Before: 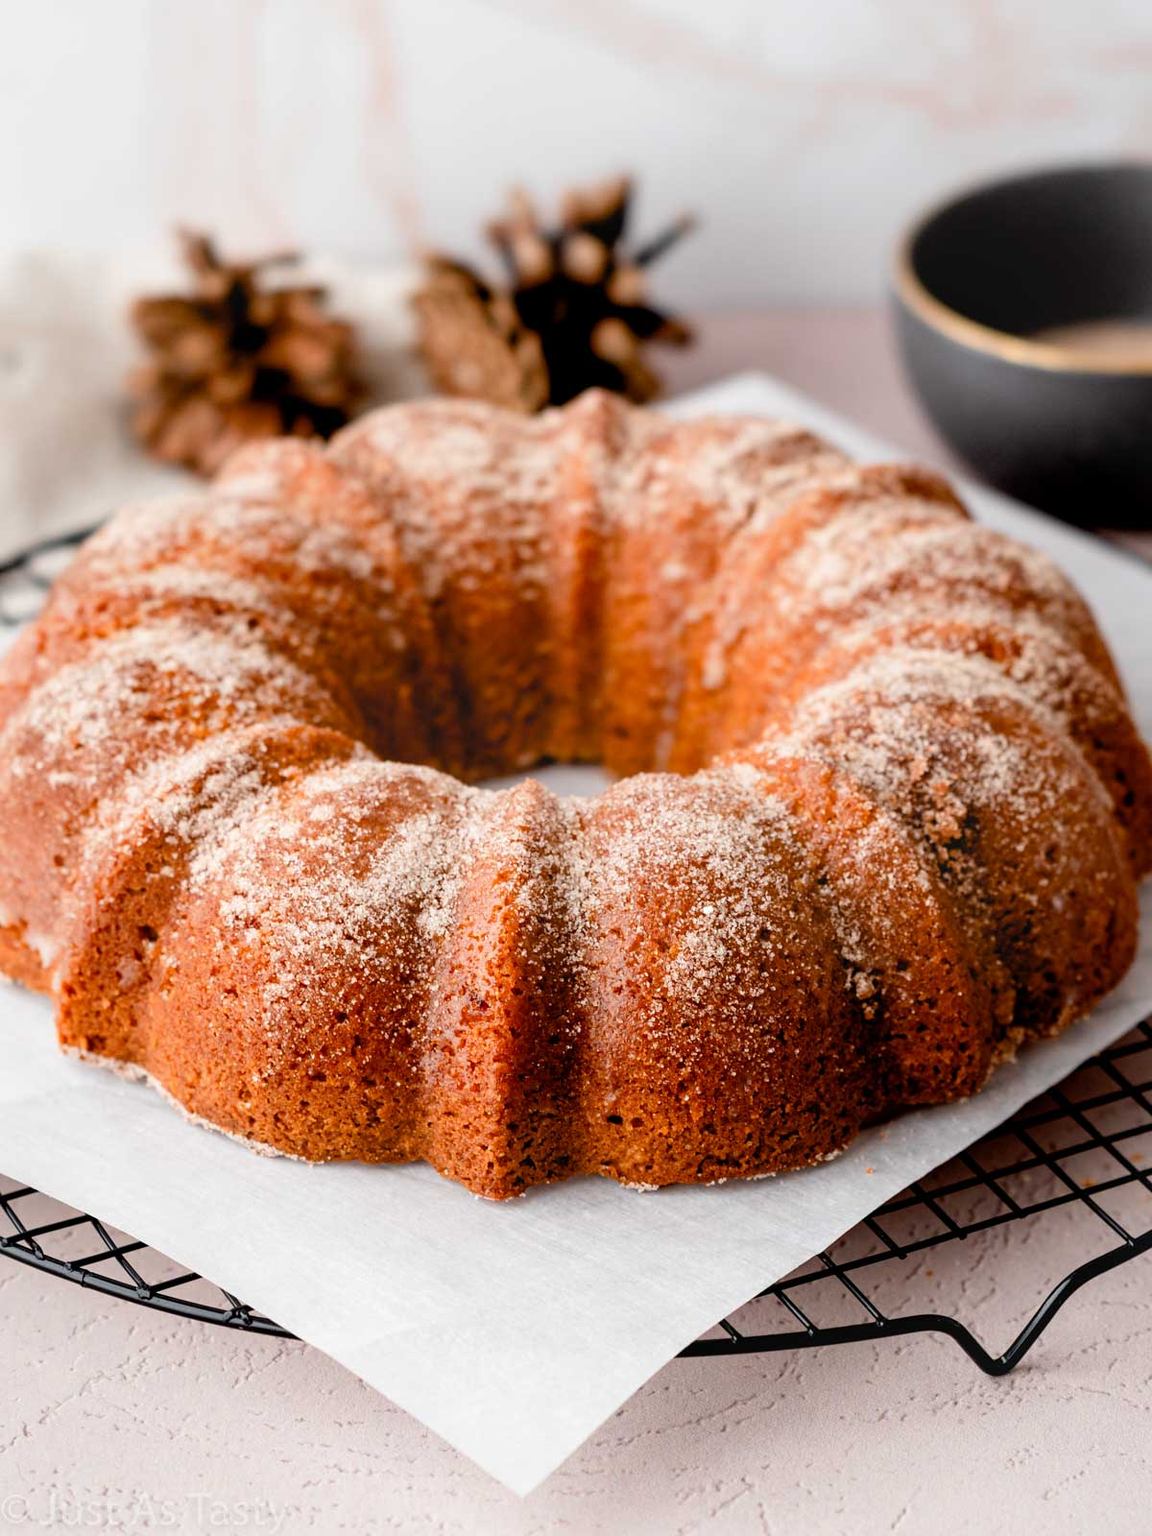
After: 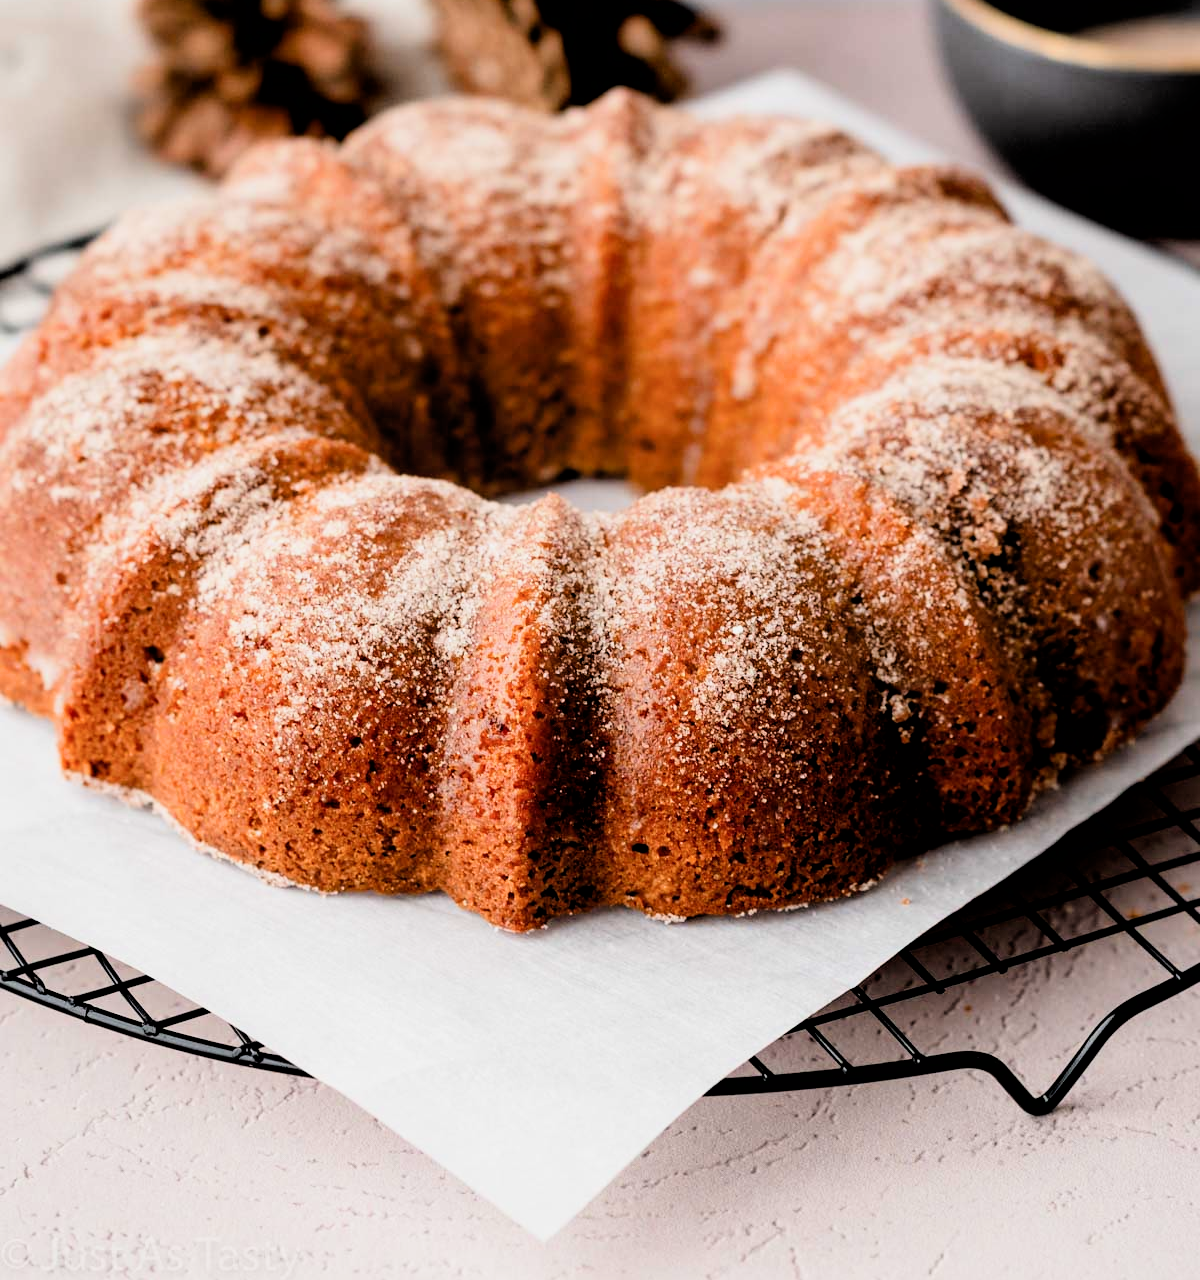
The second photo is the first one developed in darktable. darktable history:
filmic rgb: black relative exposure -4 EV, white relative exposure 3 EV, hardness 3.02, contrast 1.4
crop and rotate: top 19.998%
